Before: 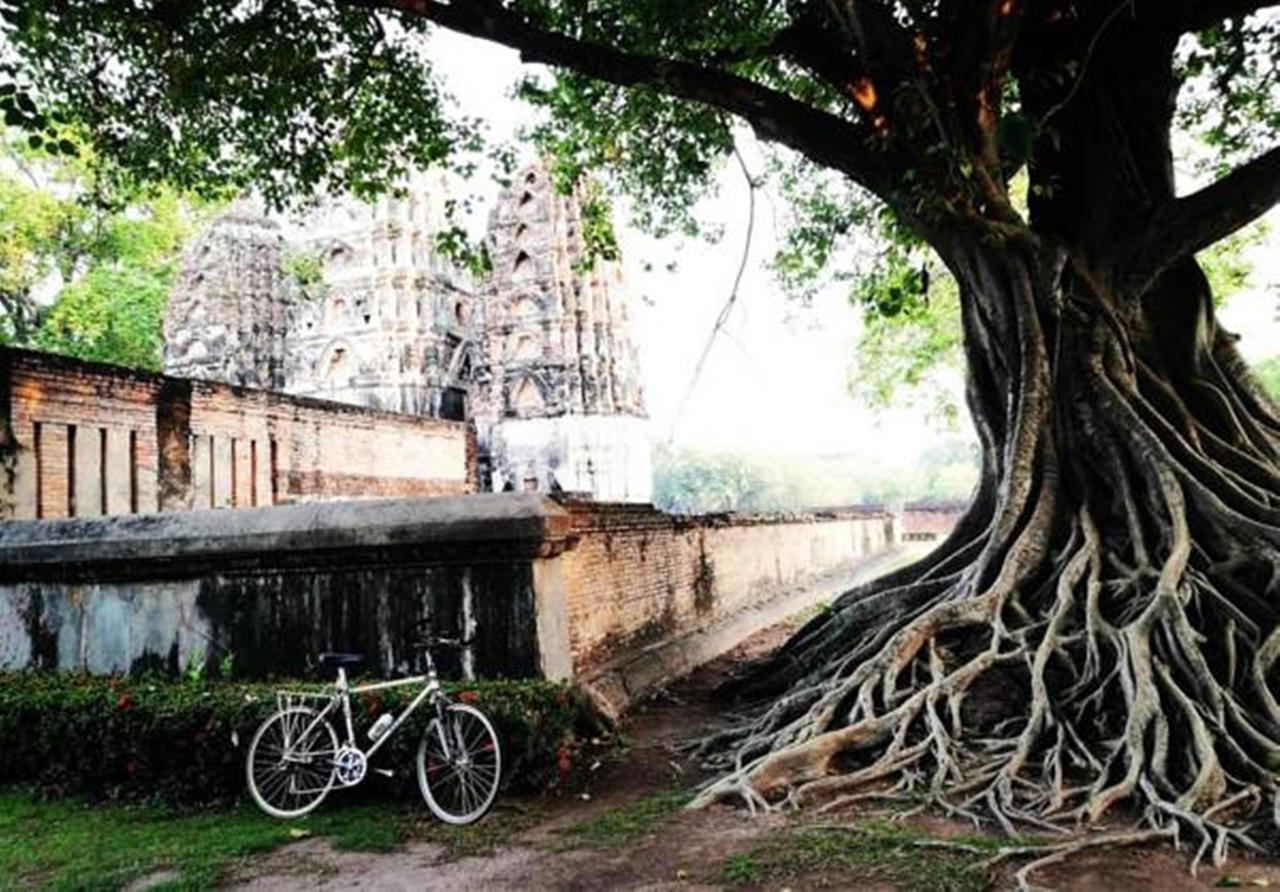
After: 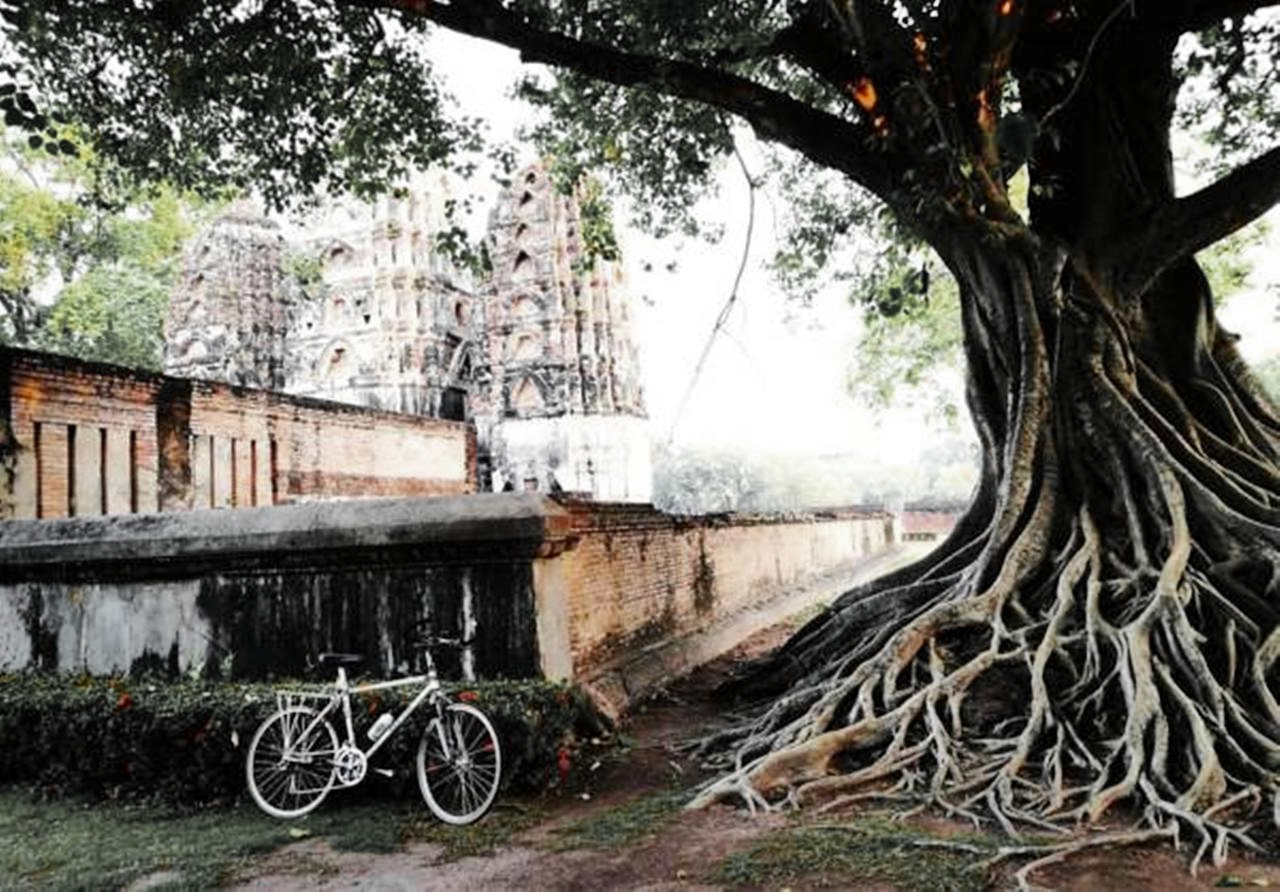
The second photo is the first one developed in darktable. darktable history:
color zones: curves: ch0 [(0.004, 0.388) (0.125, 0.392) (0.25, 0.404) (0.375, 0.5) (0.5, 0.5) (0.625, 0.5) (0.75, 0.5) (0.875, 0.5)]; ch1 [(0, 0.5) (0.125, 0.5) (0.25, 0.5) (0.375, 0.124) (0.524, 0.124) (0.645, 0.128) (0.789, 0.132) (0.914, 0.096) (0.998, 0.068)]
shadows and highlights: shadows 52.32, highlights -28.21, soften with gaussian
